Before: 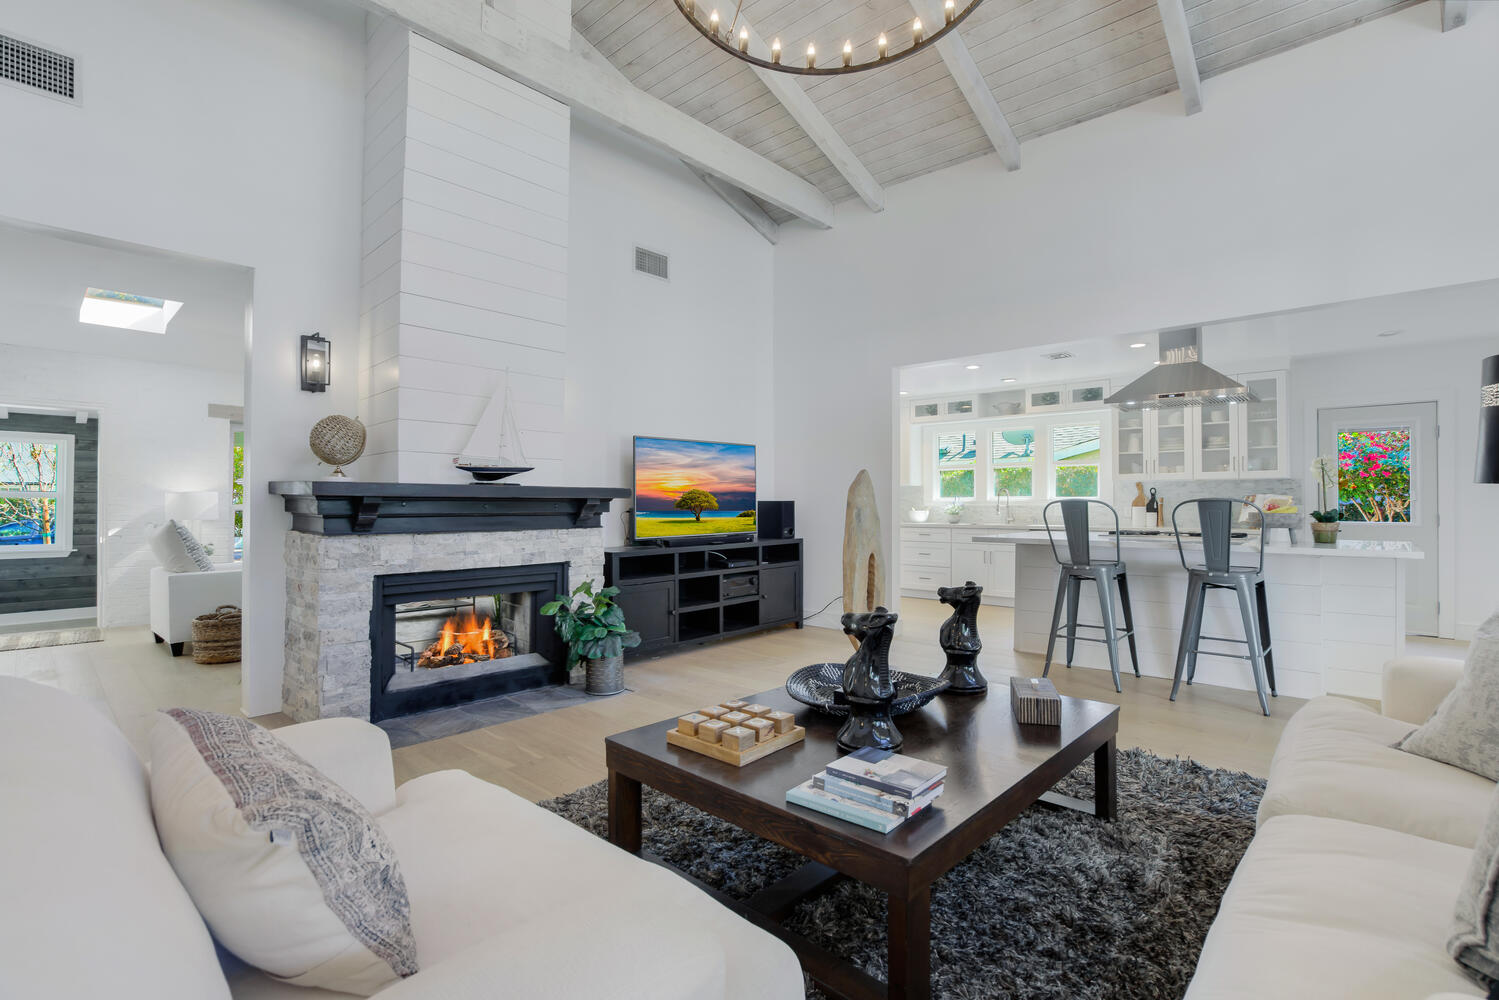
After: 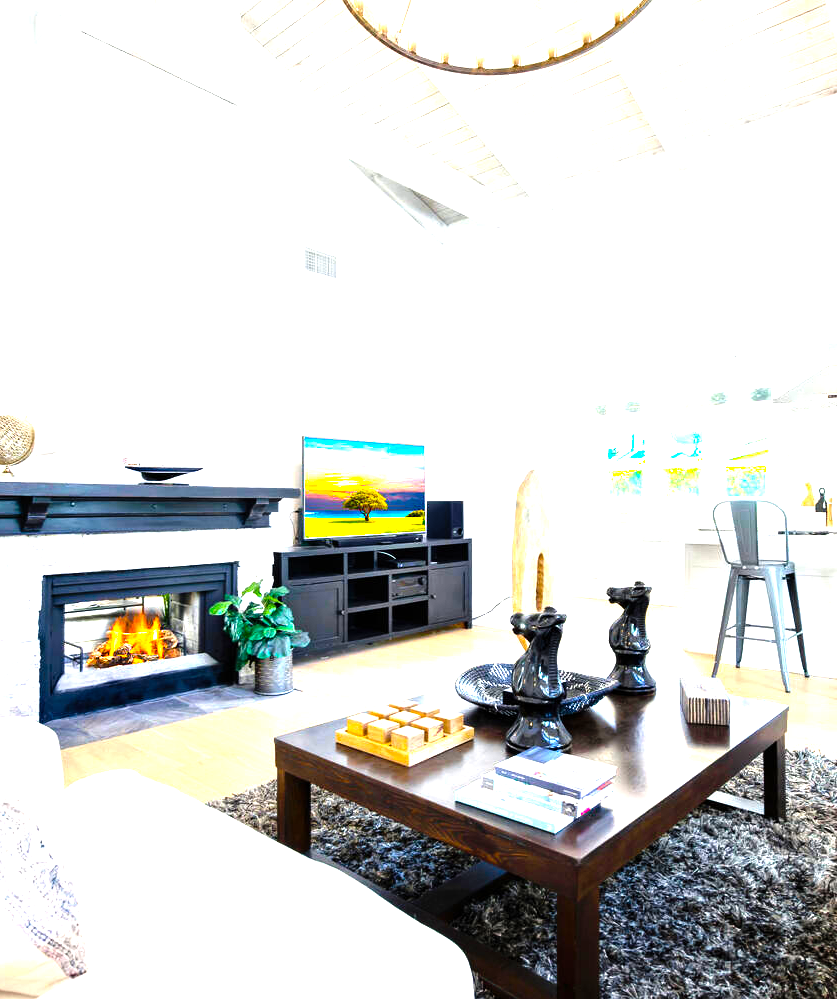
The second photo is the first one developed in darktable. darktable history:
color balance rgb: highlights gain › luminance 0.794%, highlights gain › chroma 0.344%, highlights gain › hue 41.14°, perceptual saturation grading › global saturation 31.277%, global vibrance 30.191%, contrast 10.596%
crop: left 22.128%, right 22.015%, bottom 0.008%
levels: black 8.57%, levels [0, 0.281, 0.562]
